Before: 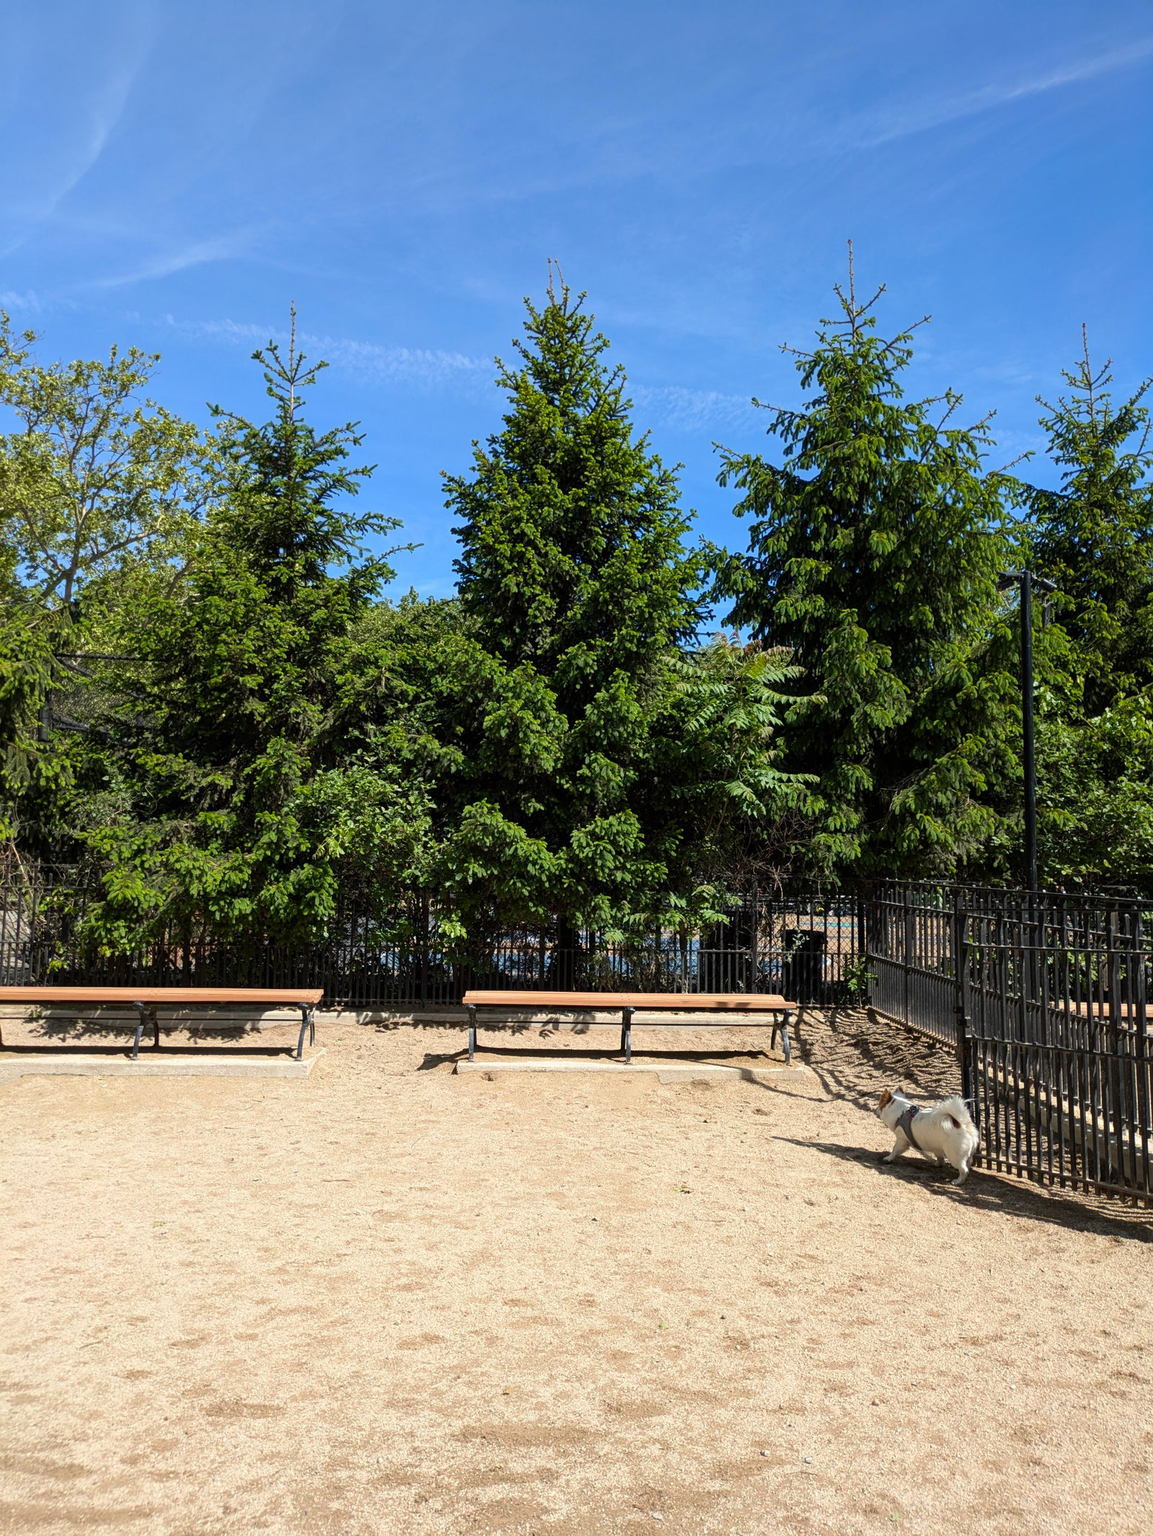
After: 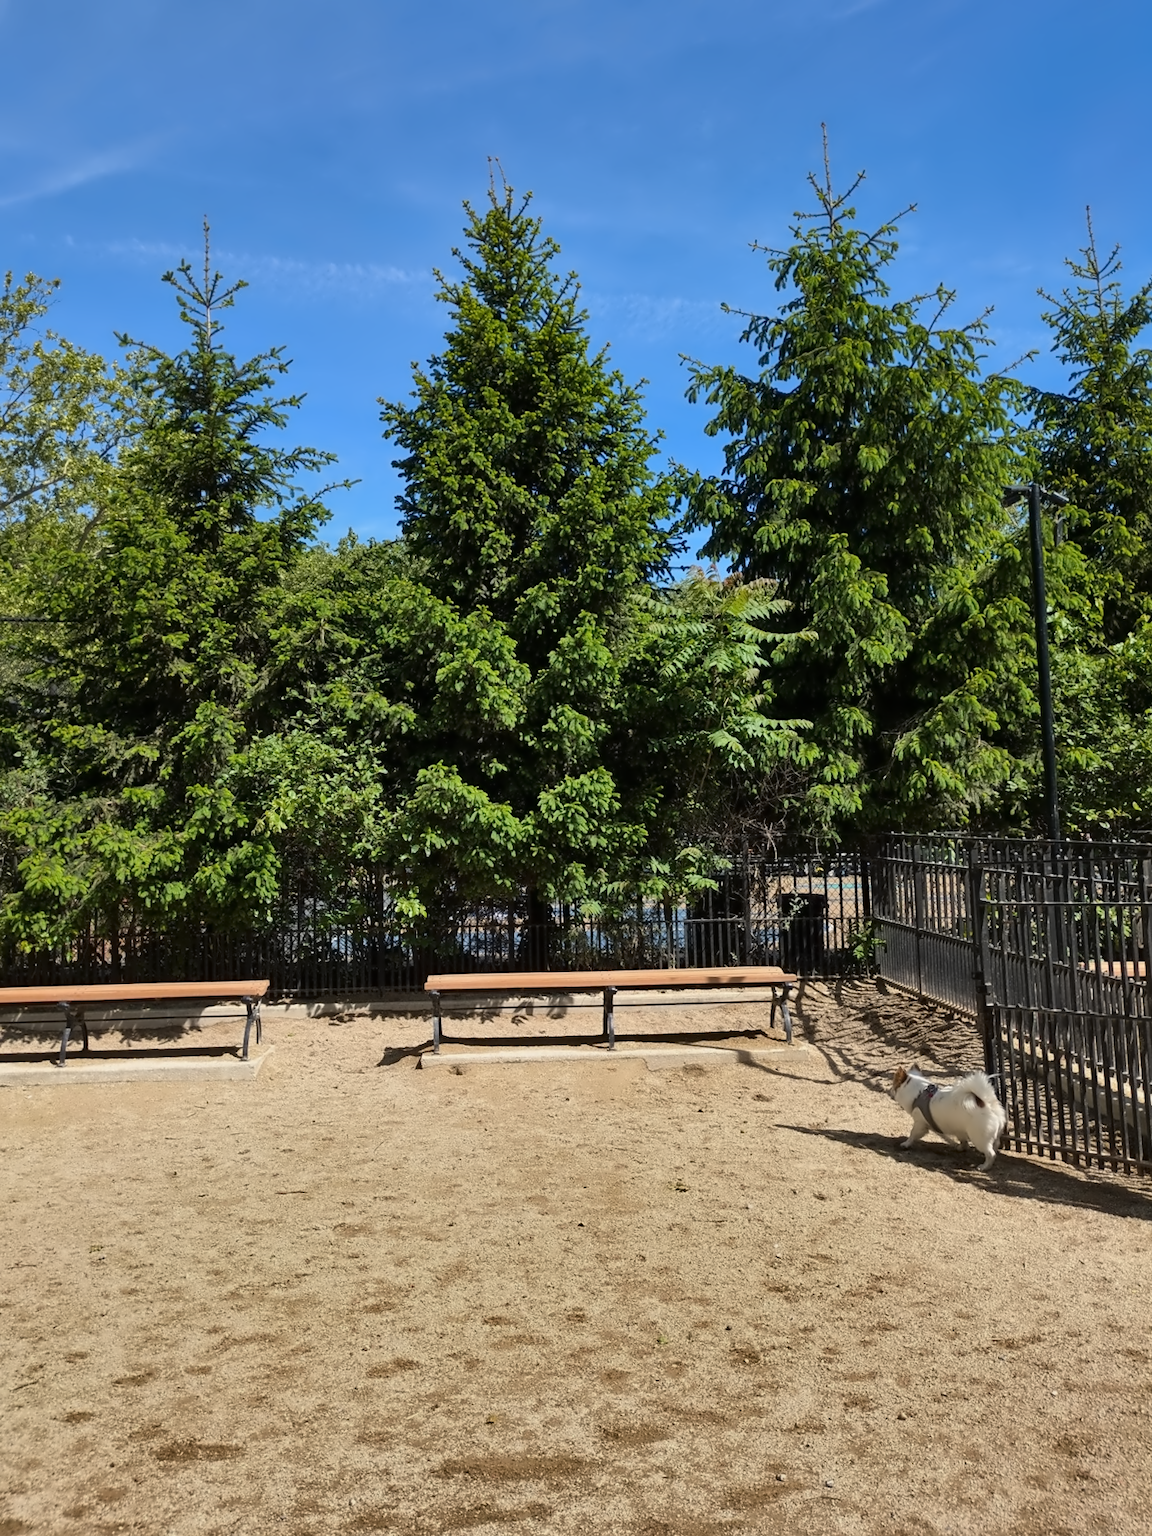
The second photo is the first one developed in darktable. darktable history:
contrast equalizer: y [[0.5 ×6], [0.5 ×6], [0.5 ×6], [0, 0.033, 0.067, 0.1, 0.133, 0.167], [0, 0.05, 0.1, 0.15, 0.2, 0.25]]
crop and rotate: angle 2.22°, left 5.762%, top 5.684%
shadows and highlights: white point adjustment -3.63, highlights -63.33, soften with gaussian
